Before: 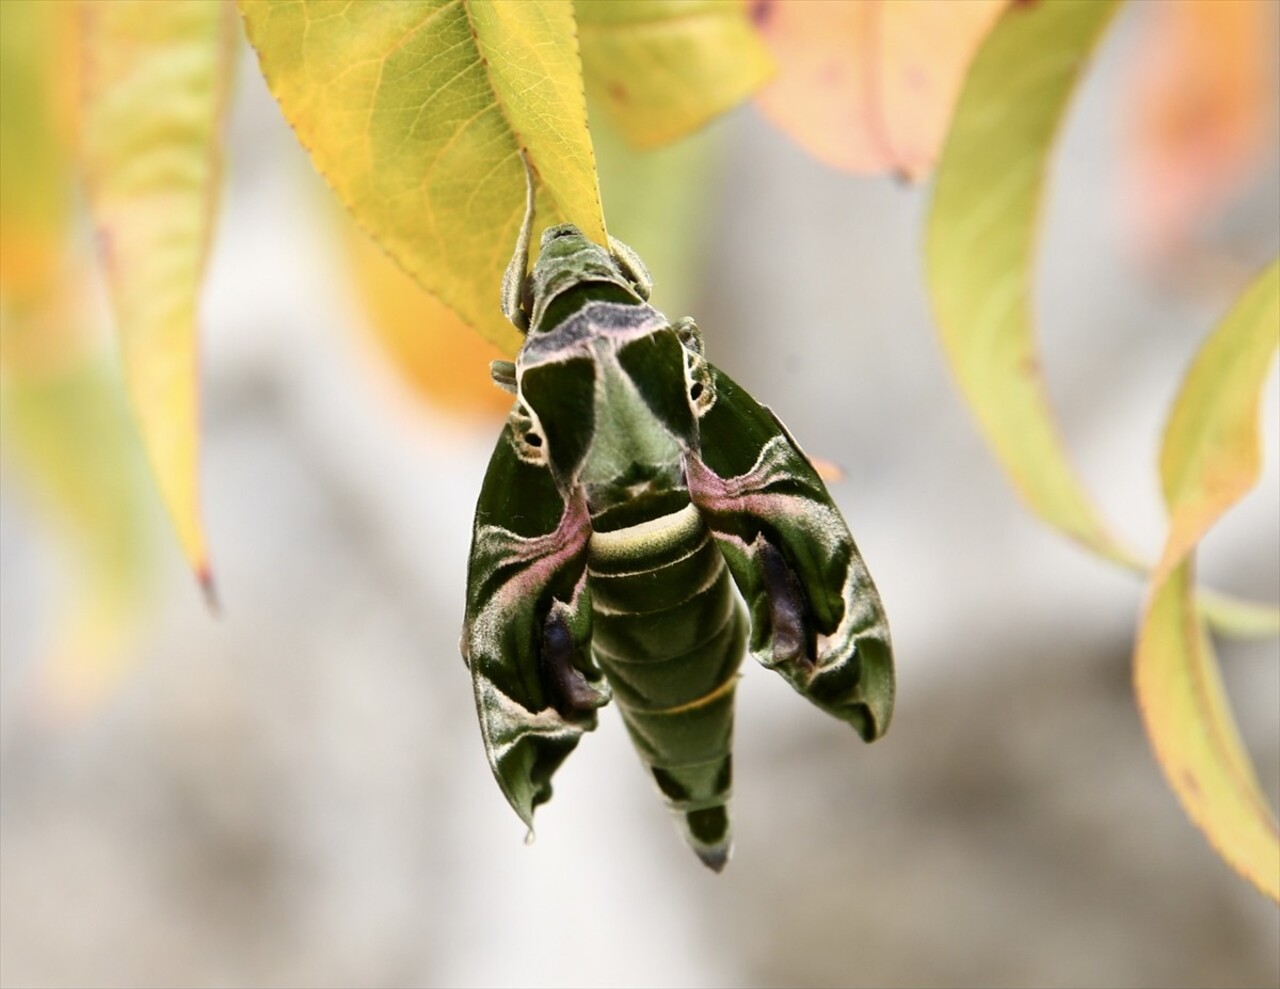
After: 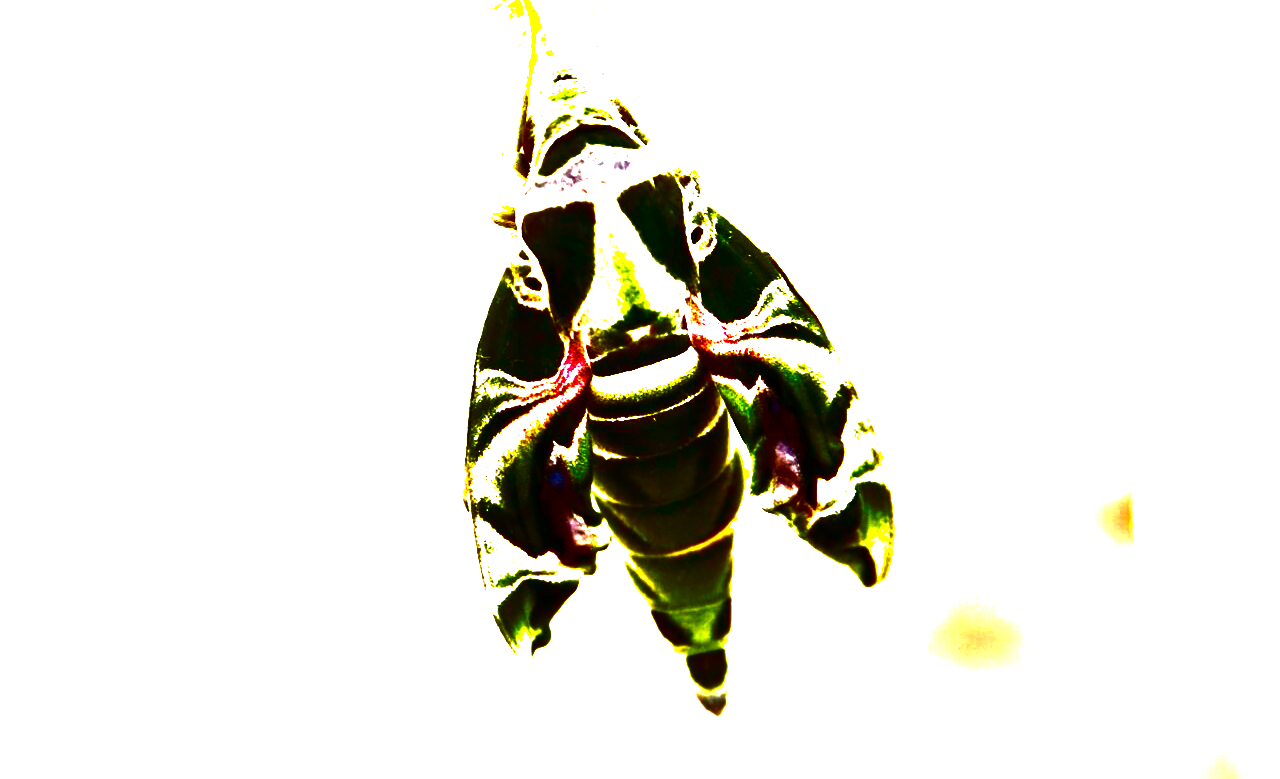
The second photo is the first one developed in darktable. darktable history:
exposure: black level correction 0, exposure 1.524 EV, compensate highlight preservation false
crop and rotate: top 15.833%, bottom 5.391%
color balance rgb: power › chroma 0.317%, power › hue 23.28°, highlights gain › chroma 1.04%, highlights gain › hue 52.37°, global offset › hue 169.98°, perceptual saturation grading › global saturation 9.9%, perceptual brilliance grading › highlights 46.959%, perceptual brilliance grading › mid-tones 22.034%, perceptual brilliance grading › shadows -5.688%, global vibrance 30.242%
contrast brightness saturation: brightness -1, saturation 0.981
